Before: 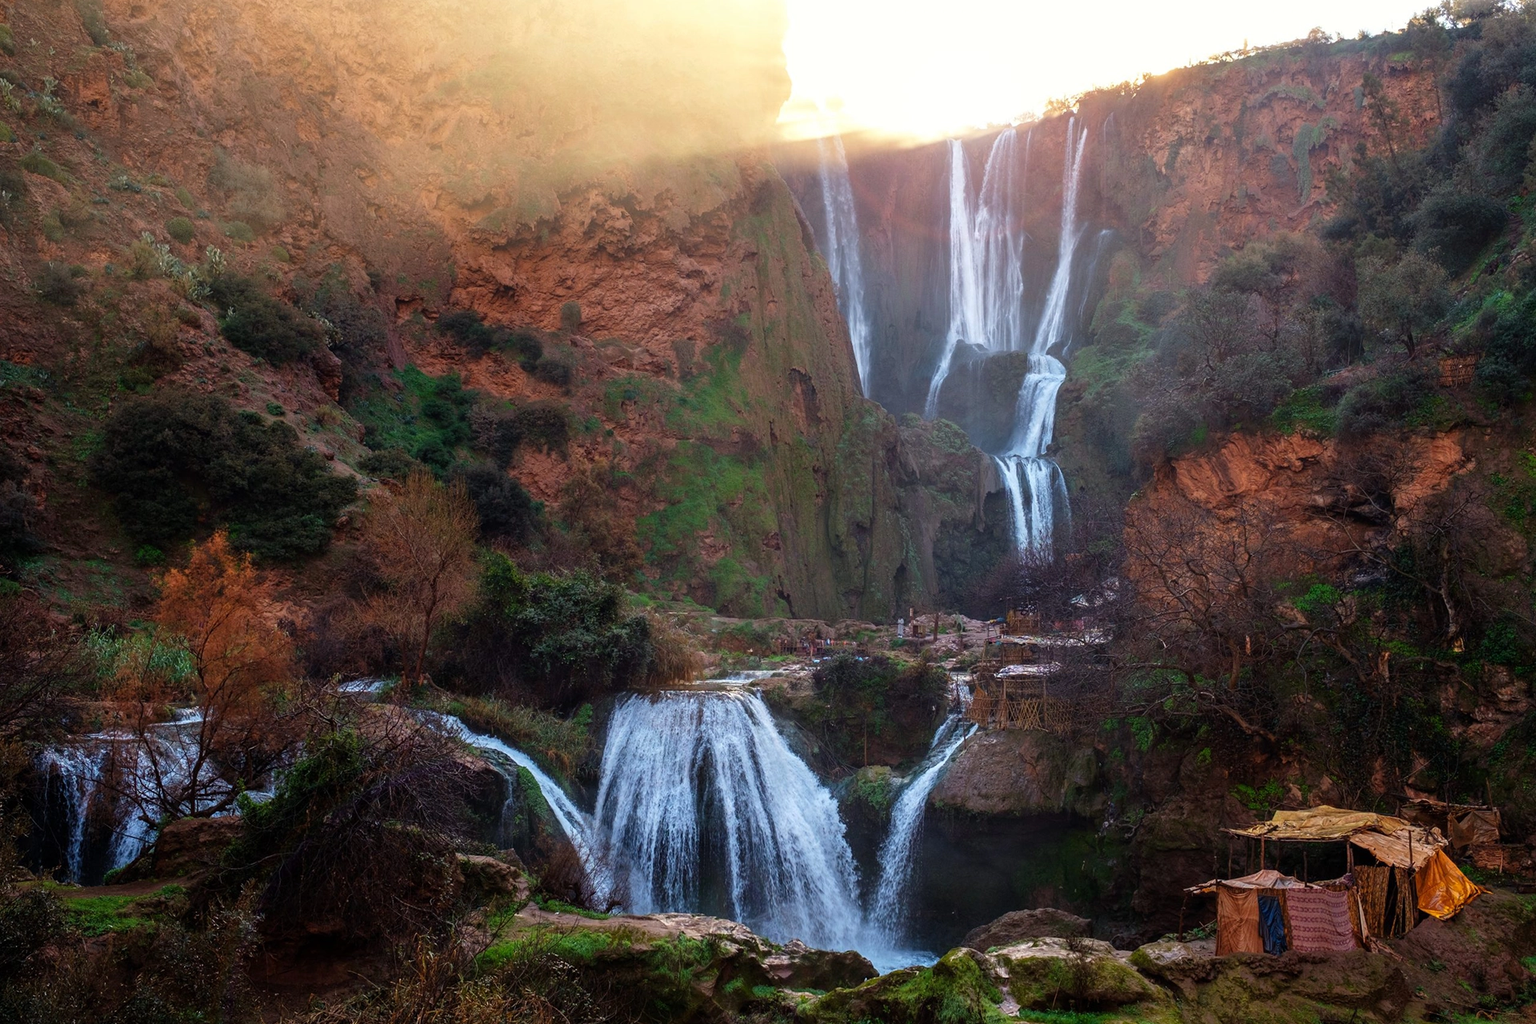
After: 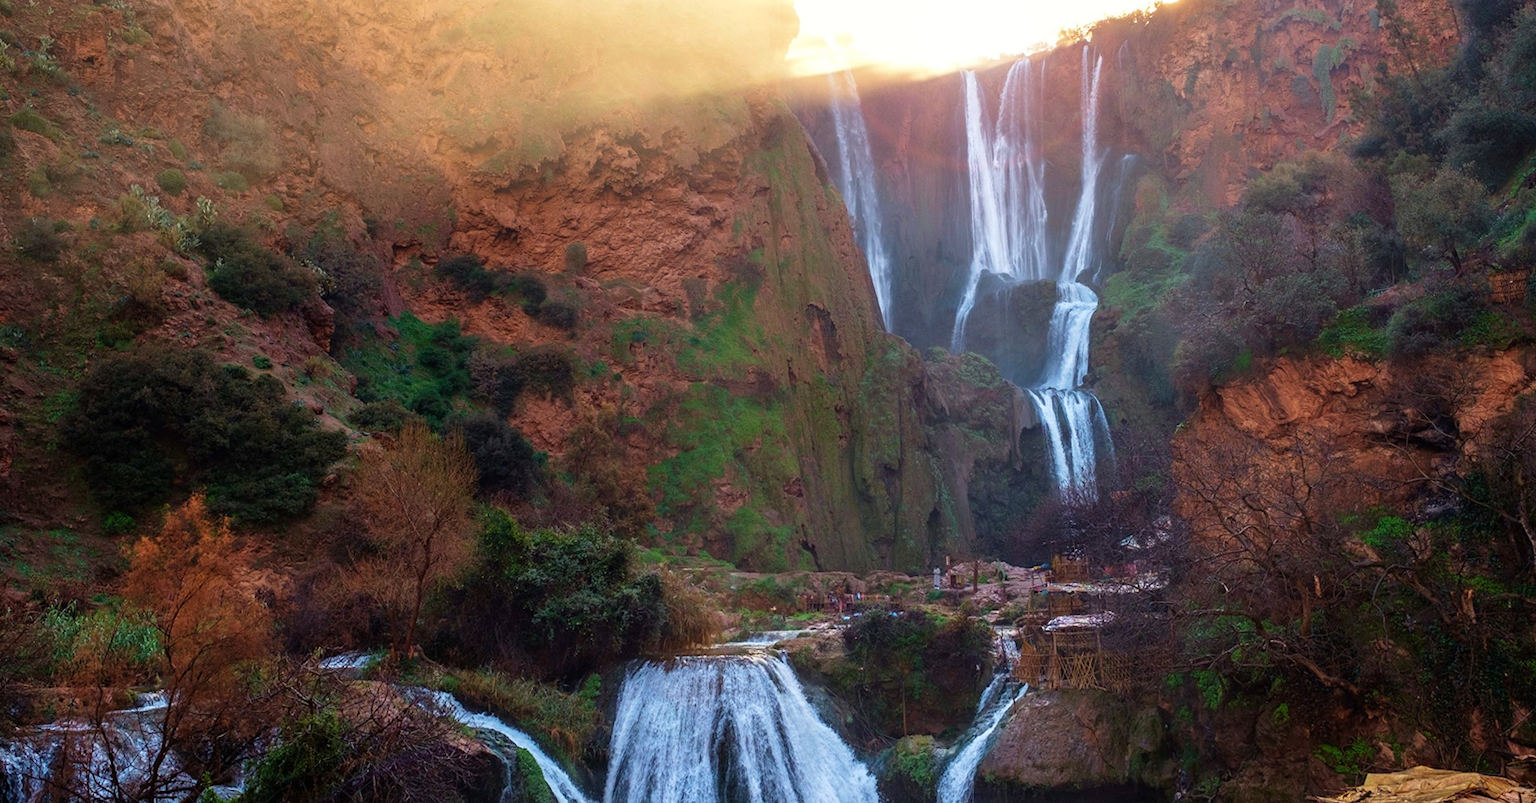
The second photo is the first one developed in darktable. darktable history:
velvia: on, module defaults
crop: top 3.857%, bottom 21.132%
rotate and perspective: rotation -1.68°, lens shift (vertical) -0.146, crop left 0.049, crop right 0.912, crop top 0.032, crop bottom 0.96
